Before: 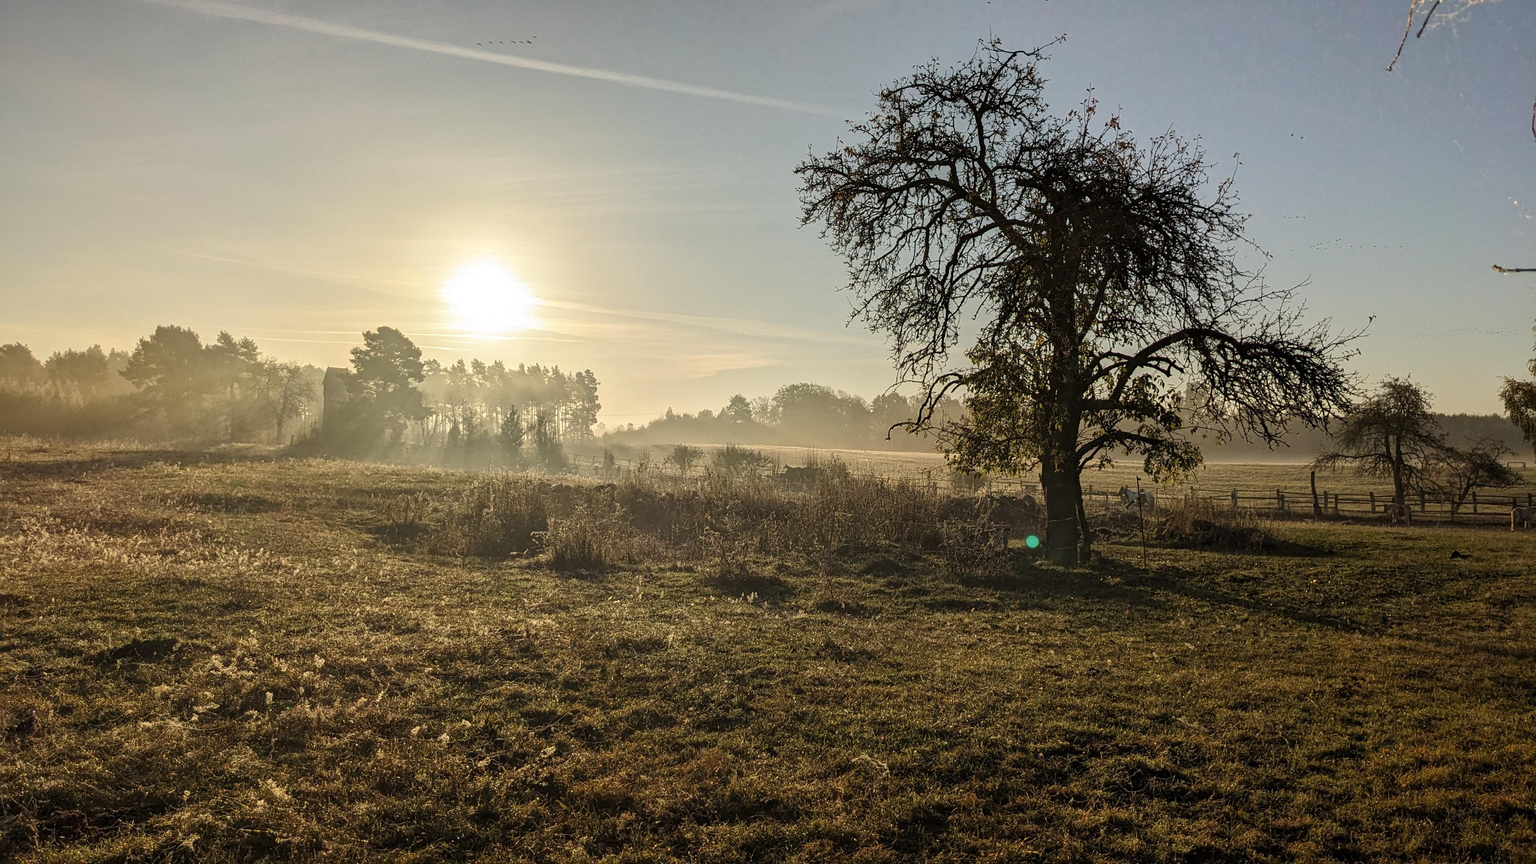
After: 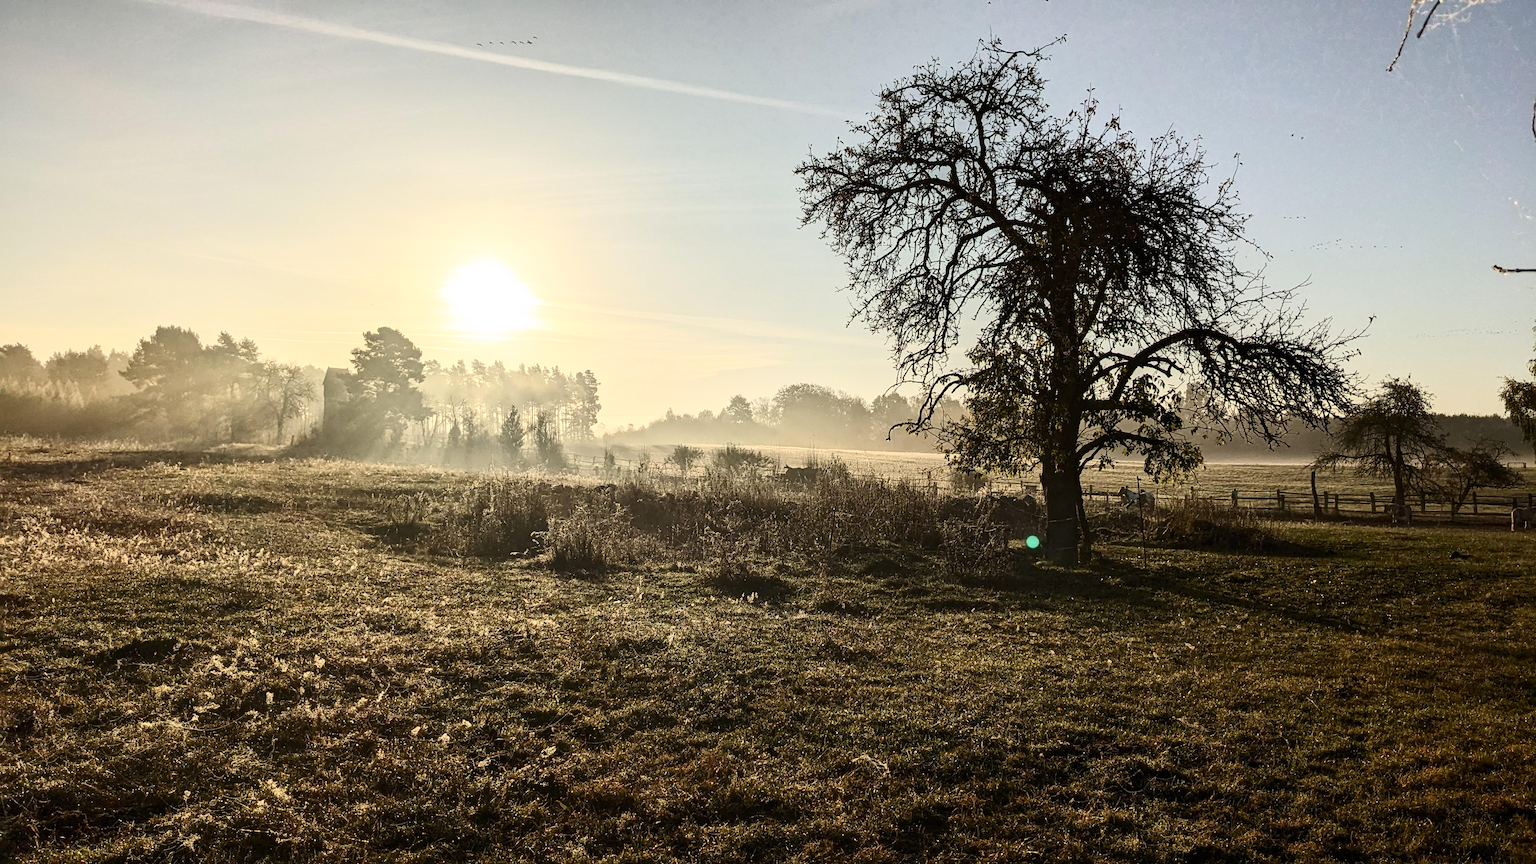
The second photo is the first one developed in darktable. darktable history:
contrast brightness saturation: contrast 0.372, brightness 0.111
